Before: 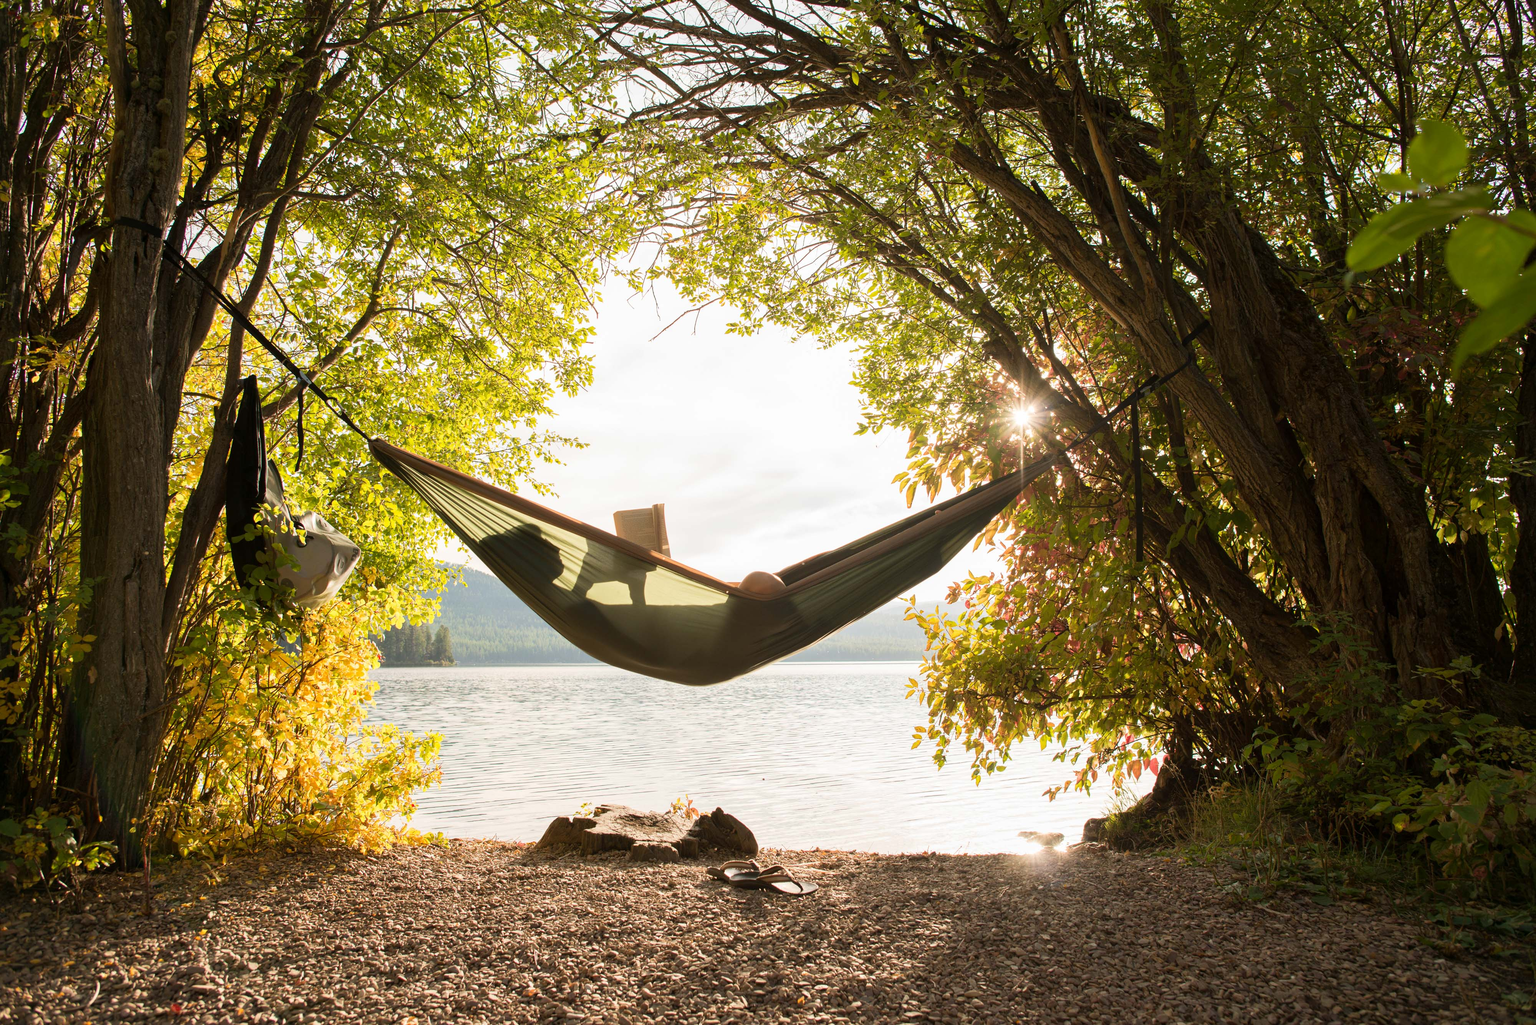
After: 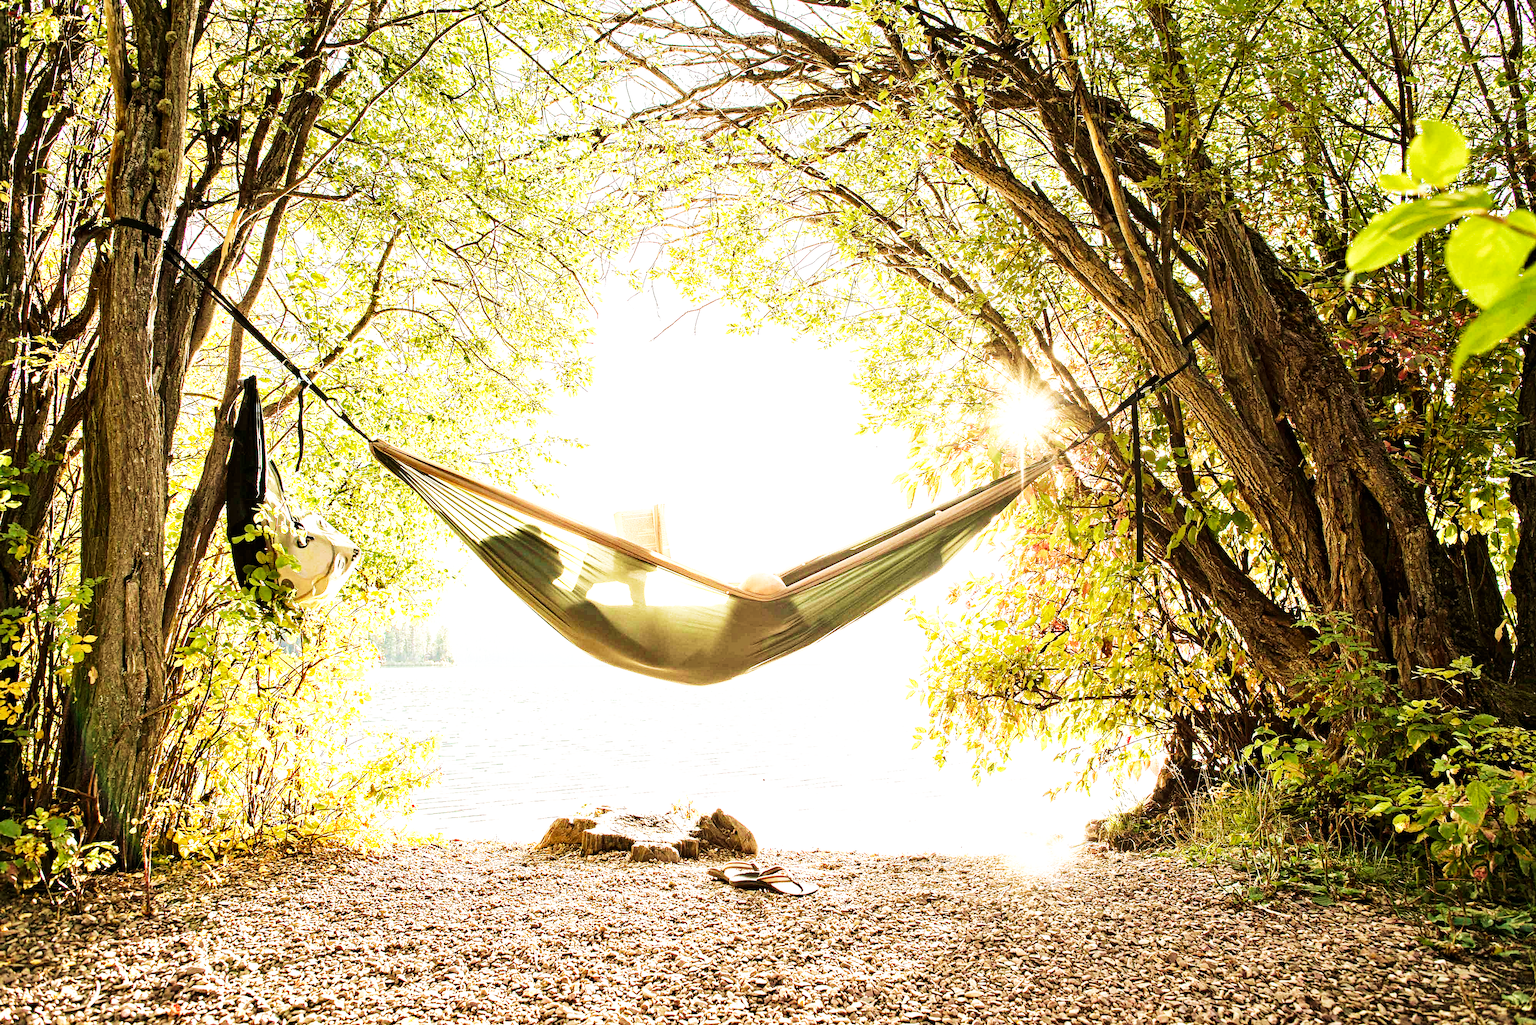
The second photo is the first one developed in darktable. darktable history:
exposure: black level correction 0, exposure 1.589 EV, compensate highlight preservation false
sharpen: radius 1.312, amount 0.289, threshold 0.216
base curve: curves: ch0 [(0, 0) (0.007, 0.004) (0.027, 0.03) (0.046, 0.07) (0.207, 0.54) (0.442, 0.872) (0.673, 0.972) (1, 1)], preserve colors none
velvia: strength 44.8%
contrast equalizer: y [[0.5, 0.542, 0.583, 0.625, 0.667, 0.708], [0.5 ×6], [0.5 ×6], [0 ×6], [0 ×6]]
